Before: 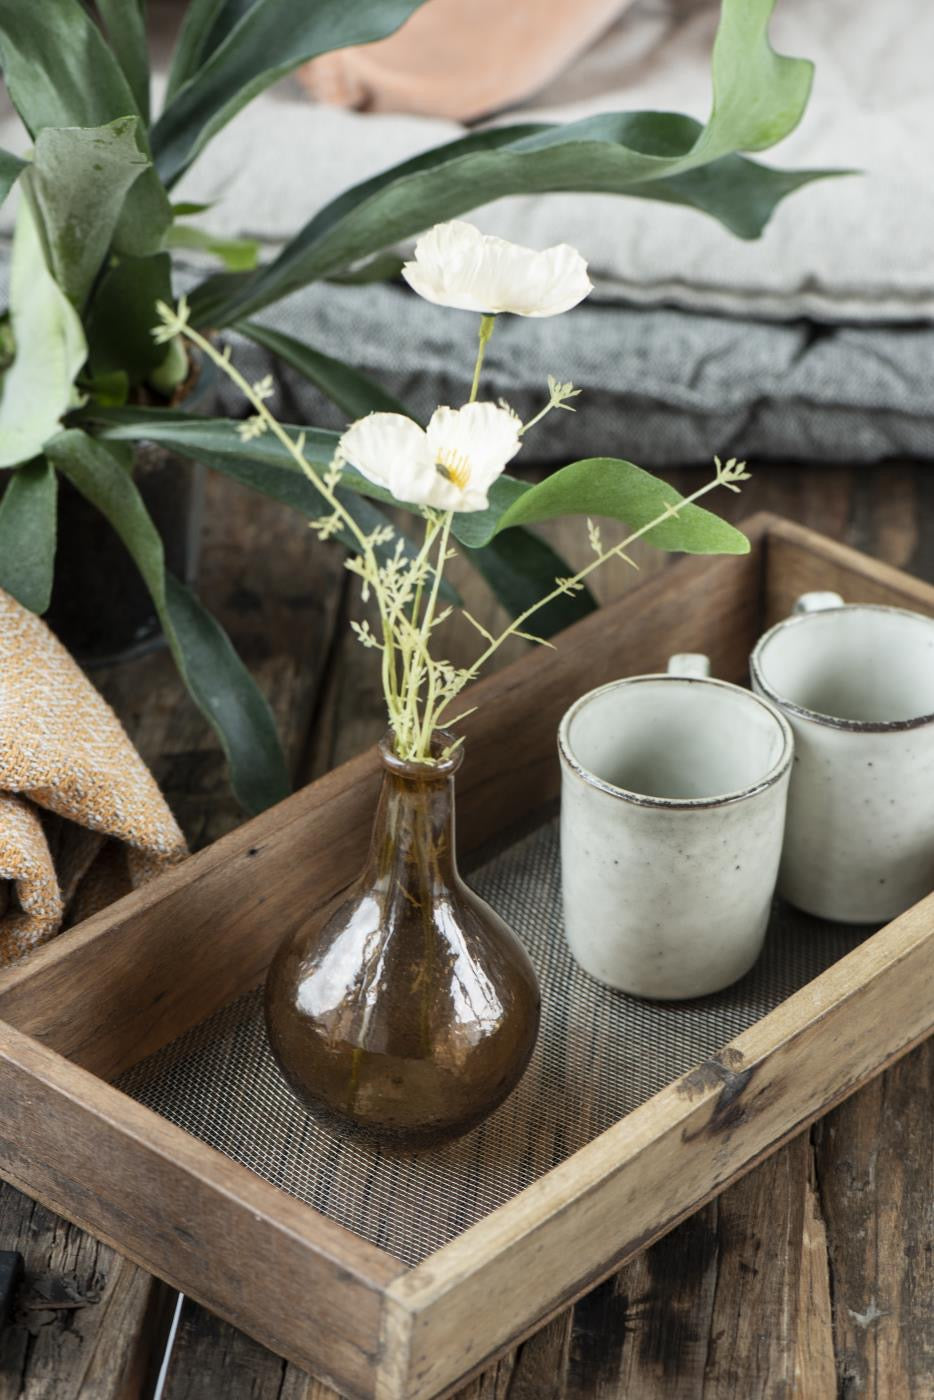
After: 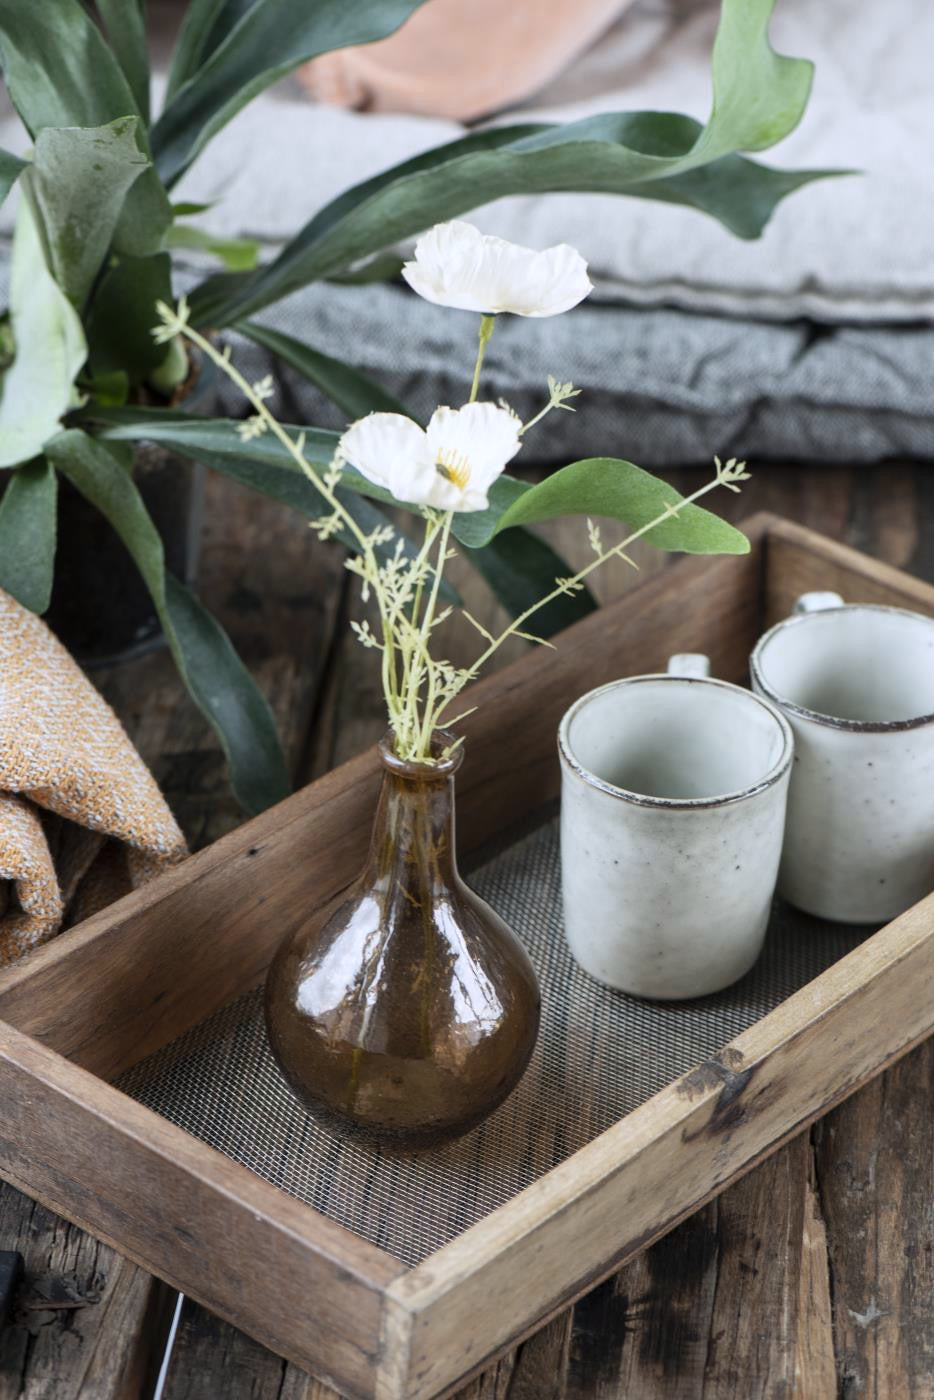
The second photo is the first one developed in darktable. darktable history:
color calibration: illuminant as shot in camera, x 0.358, y 0.373, temperature 4628.91 K
exposure: compensate exposure bias true, compensate highlight preservation false
